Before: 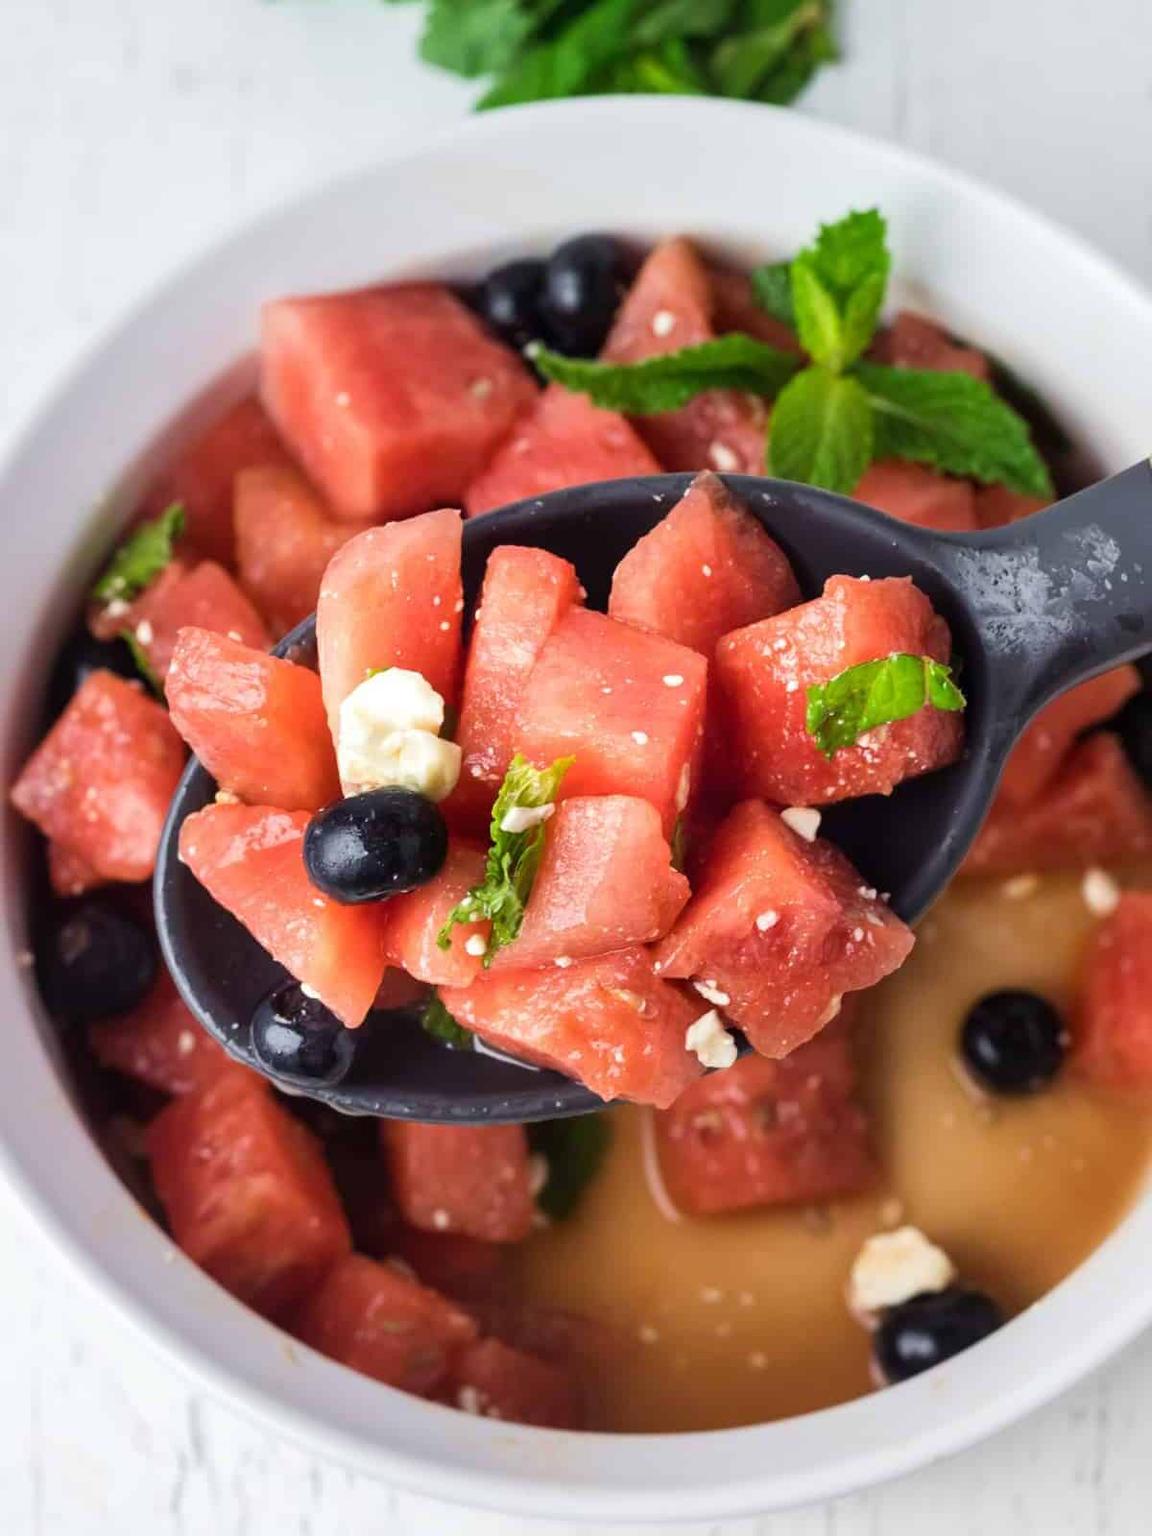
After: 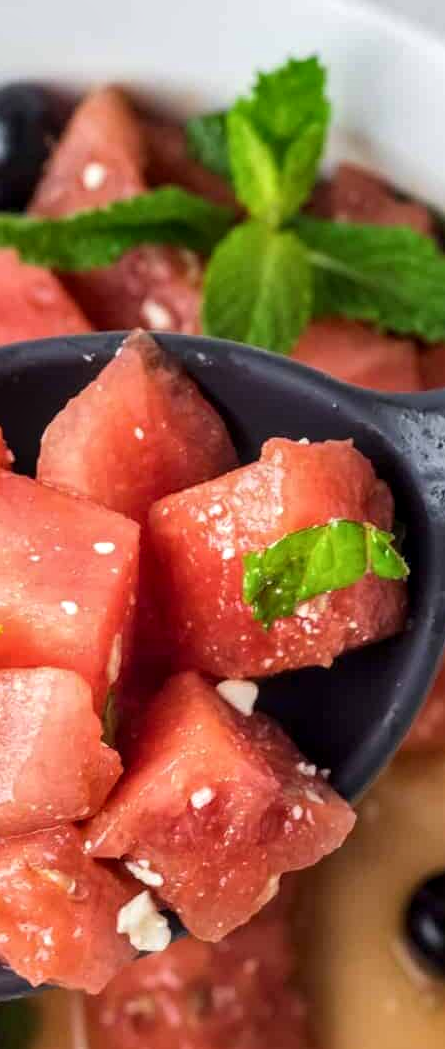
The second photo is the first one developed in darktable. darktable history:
crop and rotate: left 49.758%, top 10.122%, right 13.13%, bottom 24.253%
local contrast: on, module defaults
